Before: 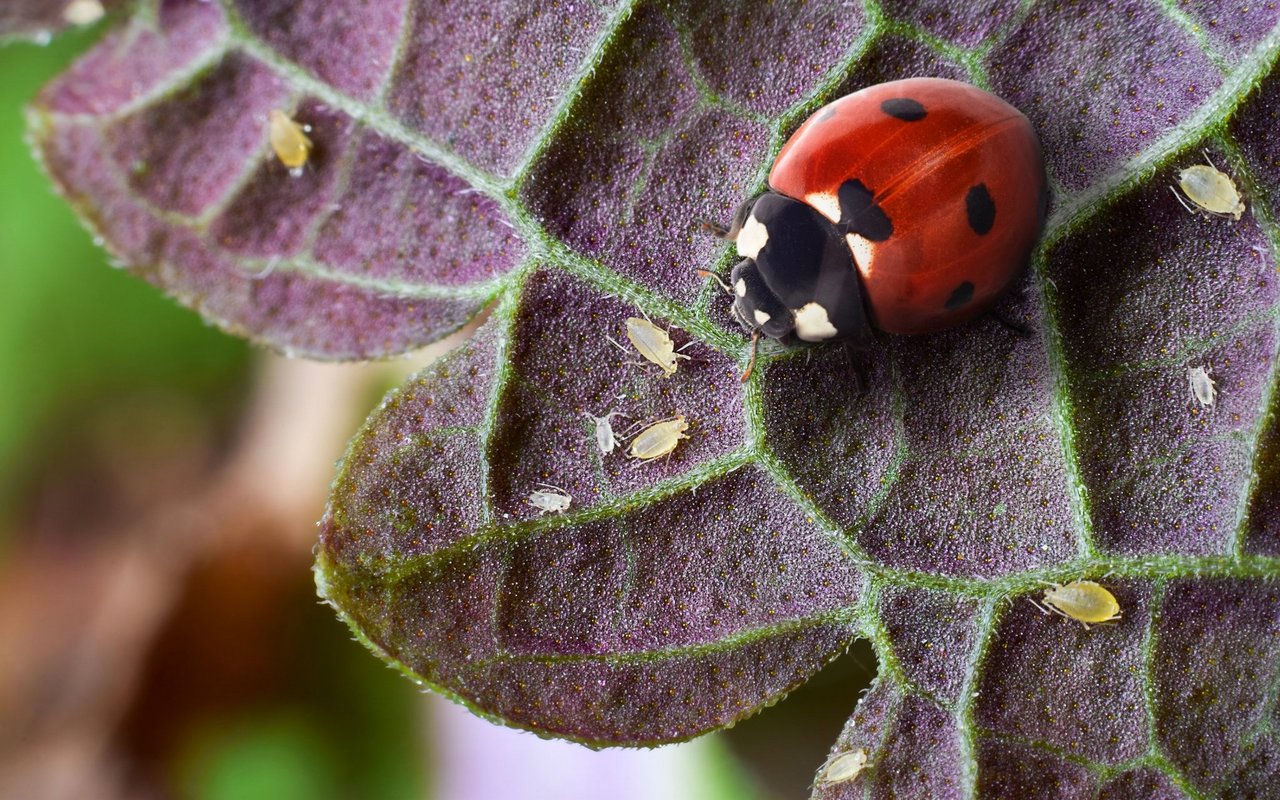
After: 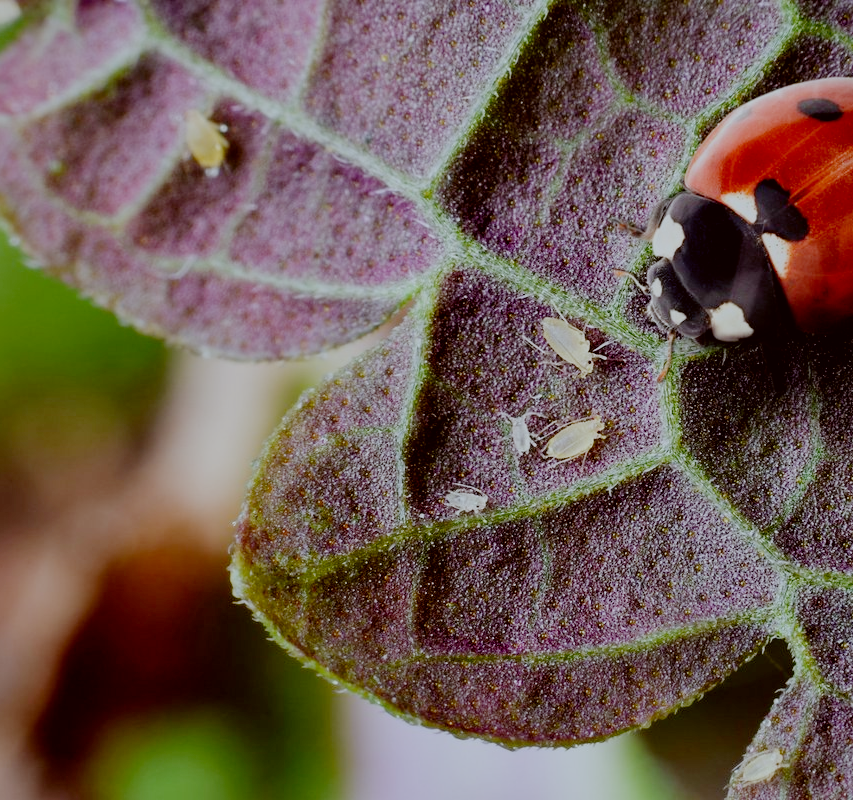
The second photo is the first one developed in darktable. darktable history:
crop and rotate: left 6.617%, right 26.717%
filmic rgb: middle gray luminance 18%, black relative exposure -7.5 EV, white relative exposure 8.5 EV, threshold 6 EV, target black luminance 0%, hardness 2.23, latitude 18.37%, contrast 0.878, highlights saturation mix 5%, shadows ↔ highlights balance 10.15%, add noise in highlights 0, preserve chrominance no, color science v3 (2019), use custom middle-gray values true, iterations of high-quality reconstruction 0, contrast in highlights soft, enable highlight reconstruction true
color correction: highlights a* -3.28, highlights b* -6.24, shadows a* 3.1, shadows b* 5.19
shadows and highlights: shadows 20.91, highlights -82.73, soften with gaussian
